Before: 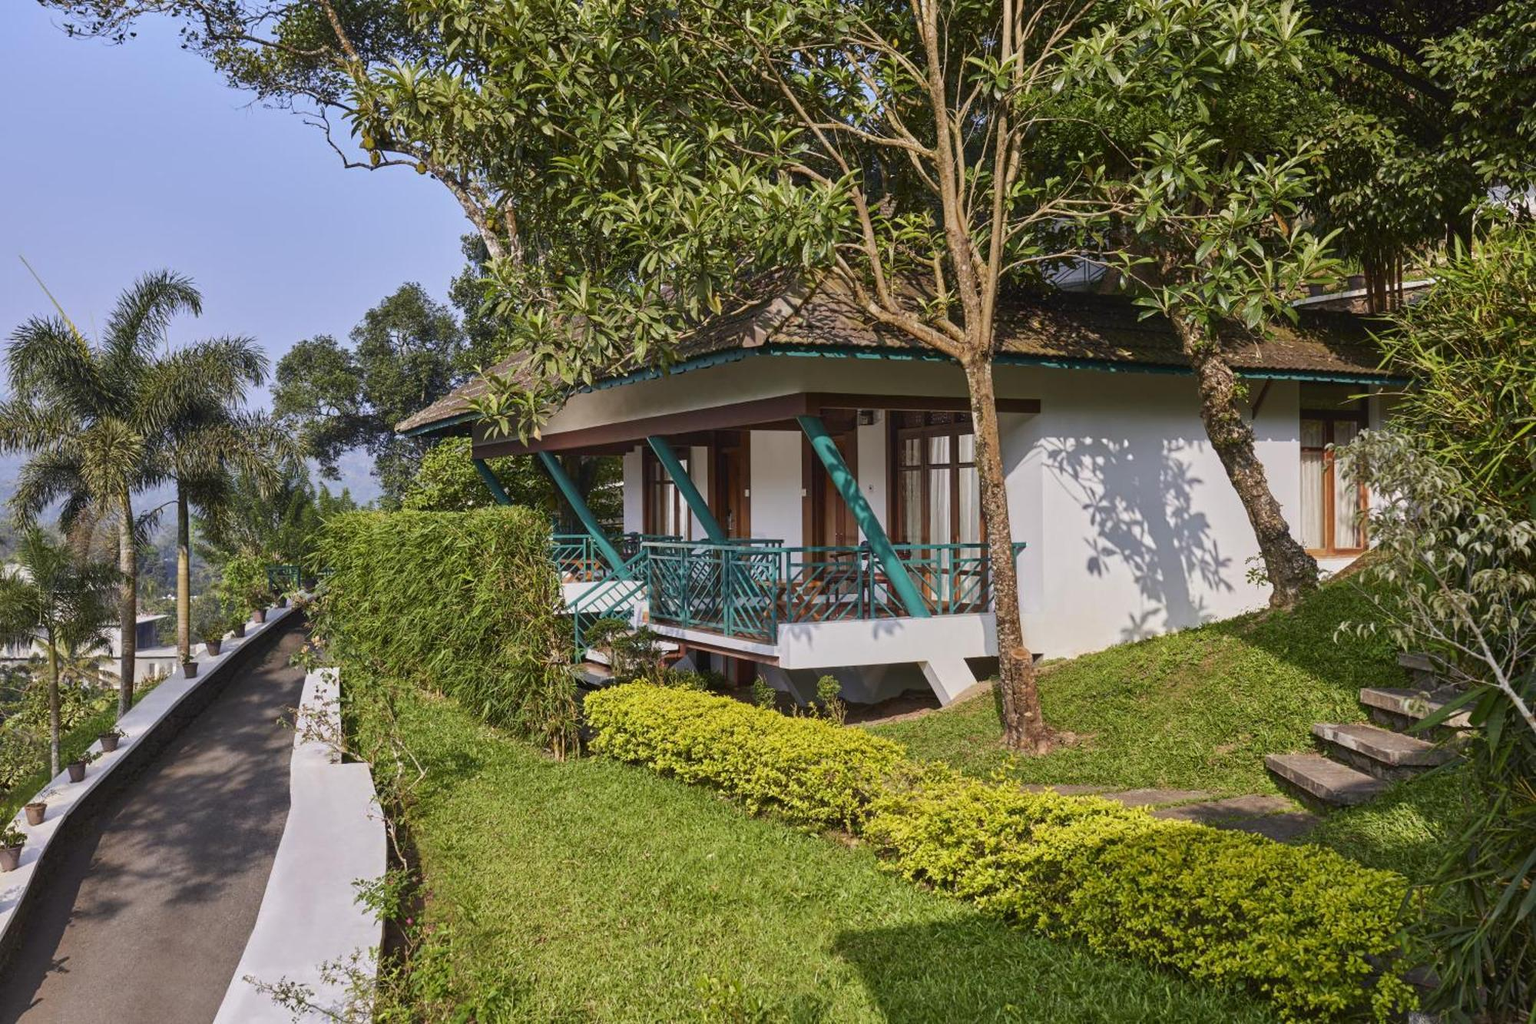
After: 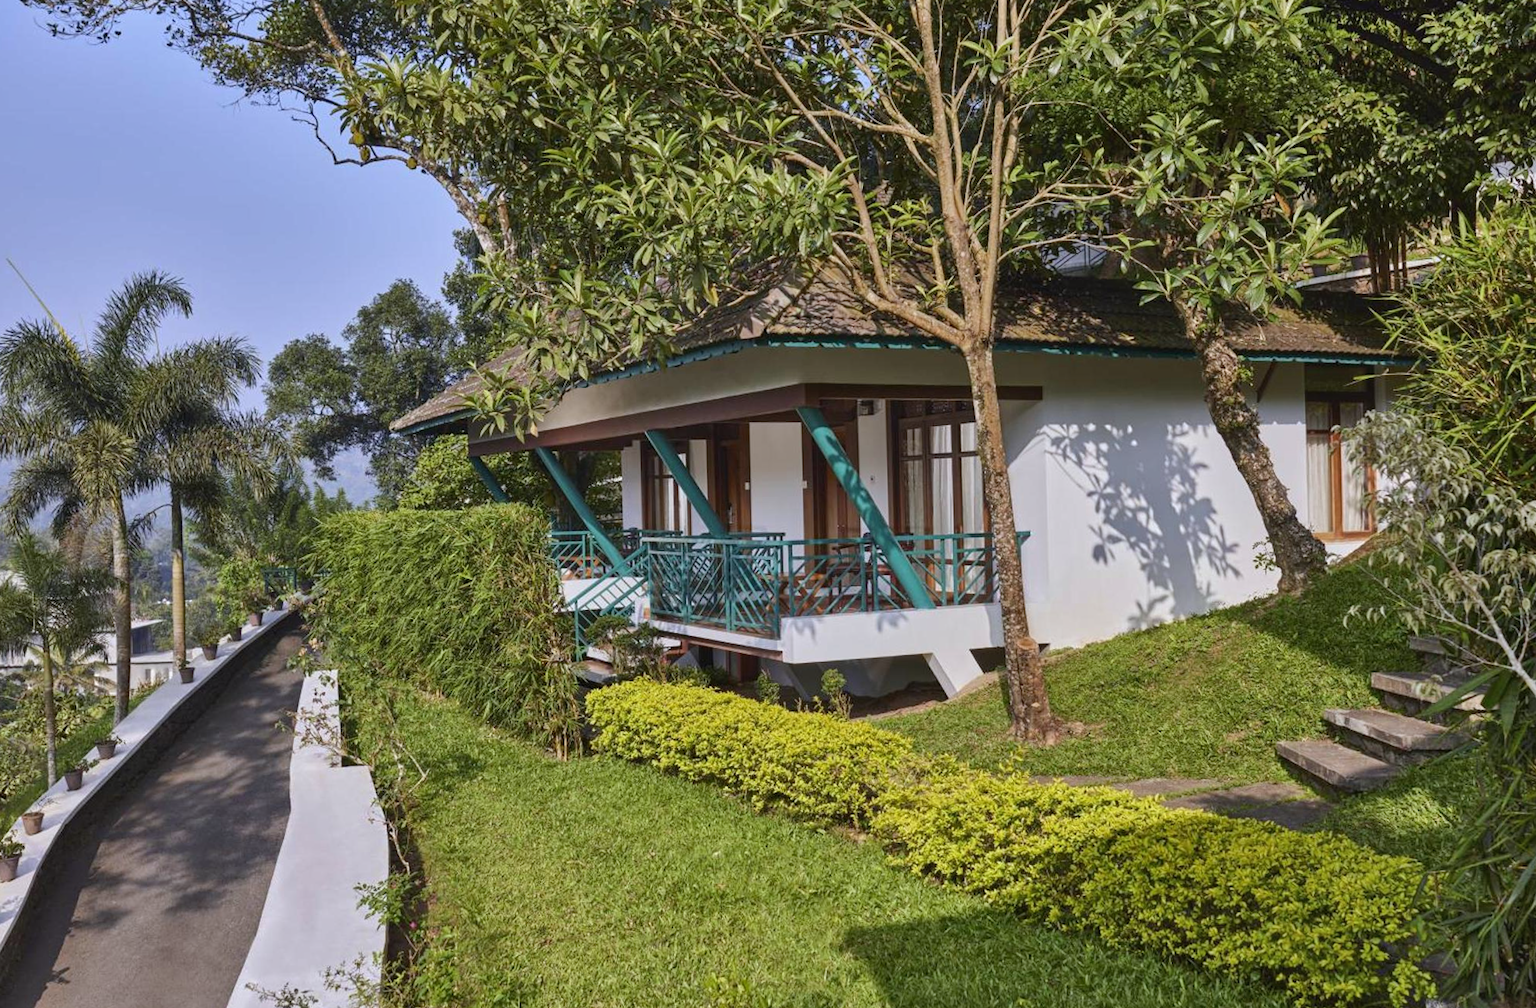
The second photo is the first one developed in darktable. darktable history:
shadows and highlights: highlights color adjustment 0%, low approximation 0.01, soften with gaussian
rotate and perspective: rotation -1°, crop left 0.011, crop right 0.989, crop top 0.025, crop bottom 0.975
tone equalizer: on, module defaults
white balance: red 0.983, blue 1.036
